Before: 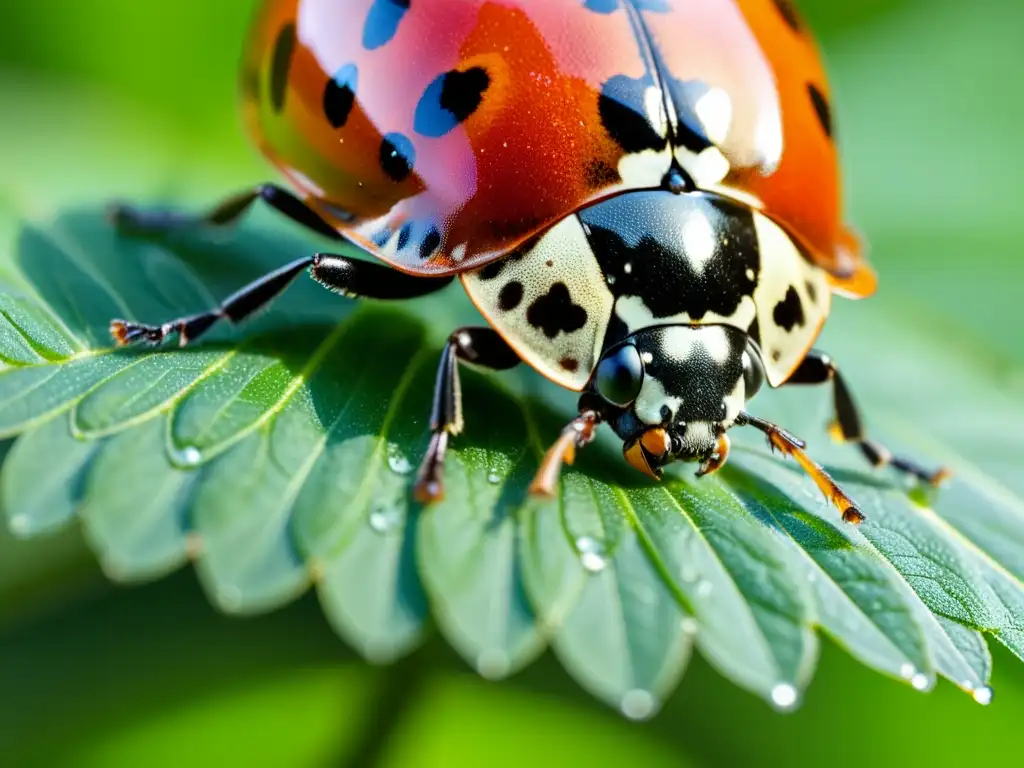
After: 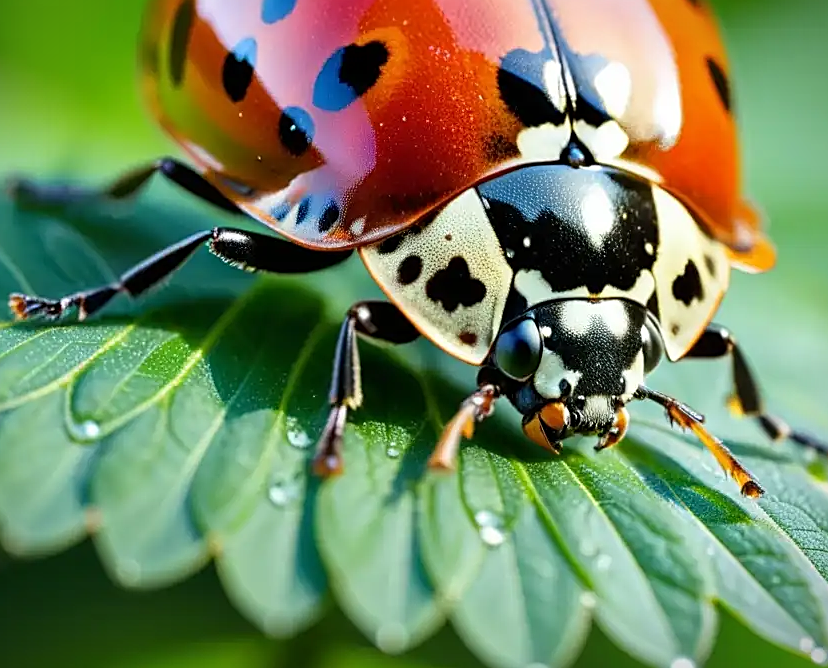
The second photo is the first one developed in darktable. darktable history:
crop: left 9.929%, top 3.475%, right 9.188%, bottom 9.529%
vignetting: fall-off start 97.23%, saturation -0.024, center (-0.033, -0.042), width/height ratio 1.179, unbound false
sharpen: on, module defaults
